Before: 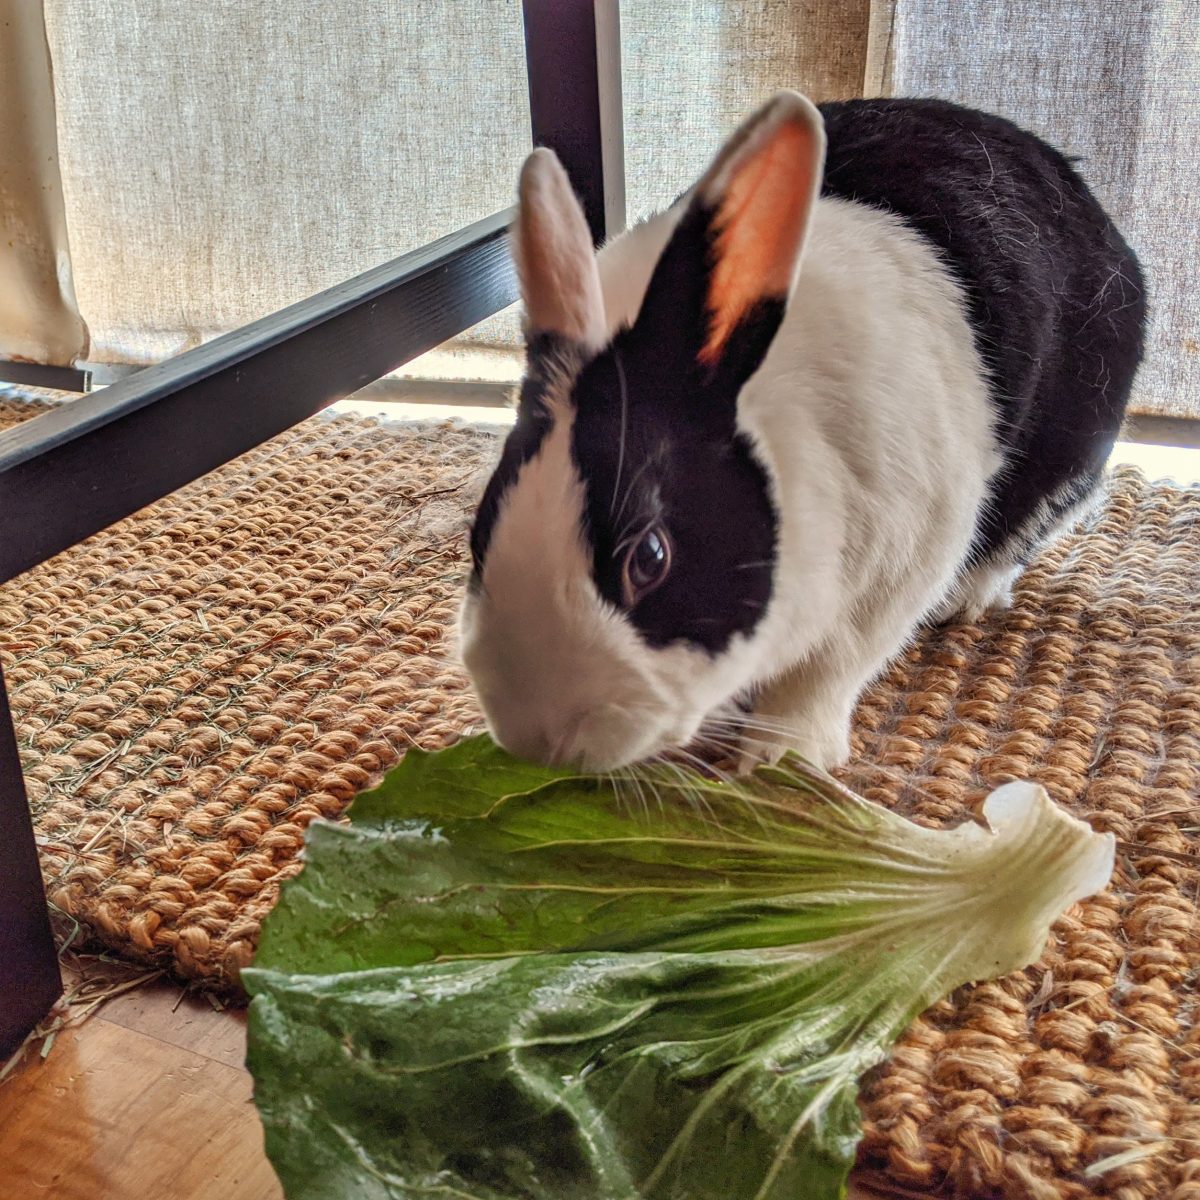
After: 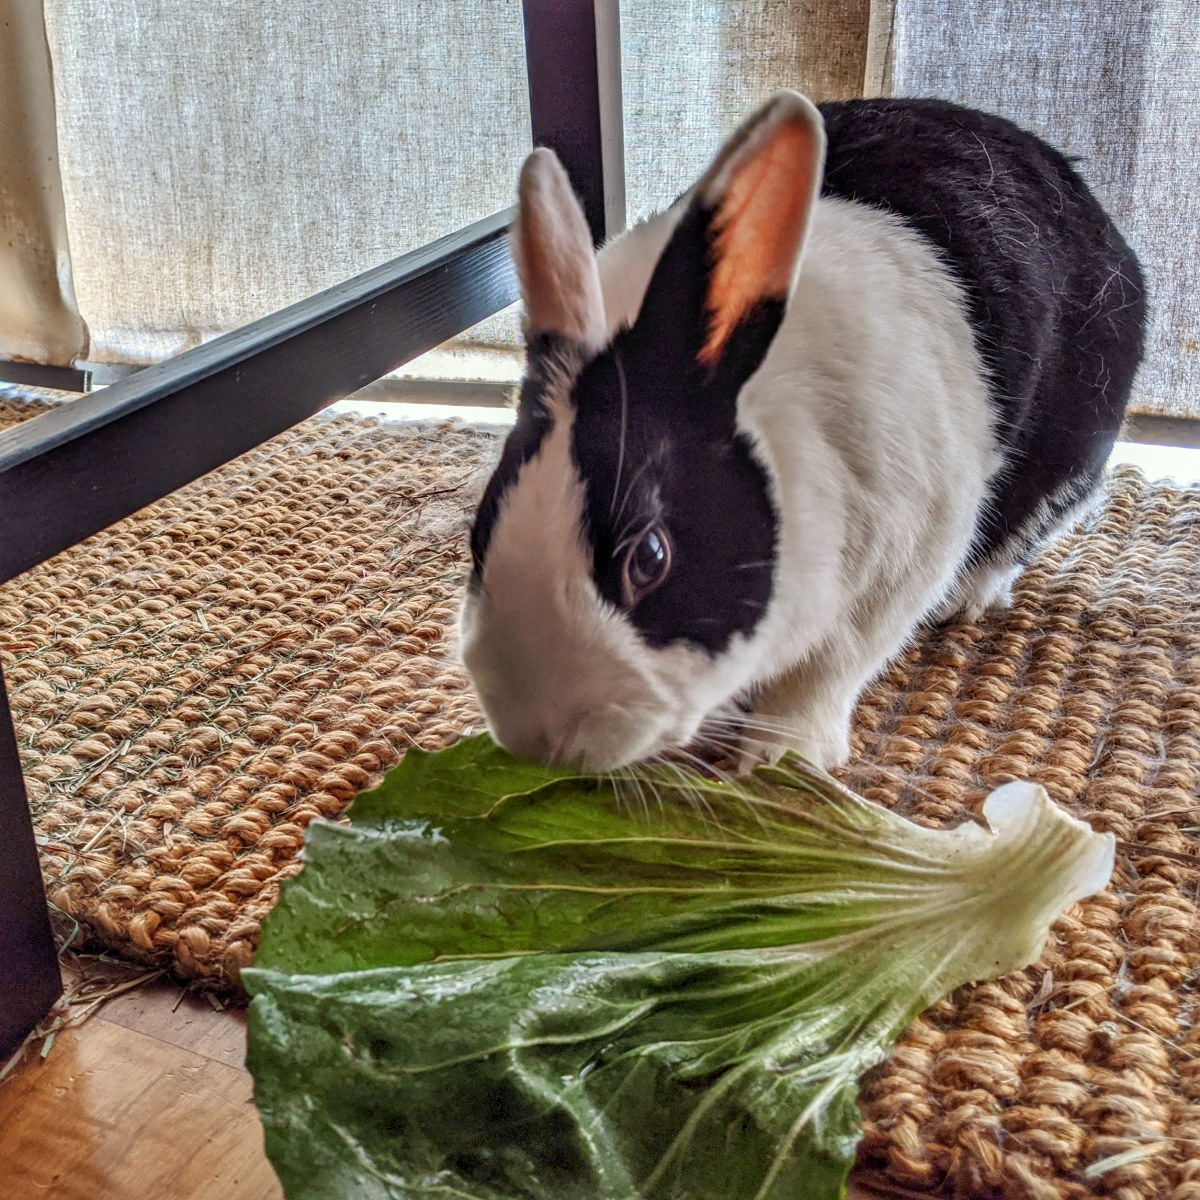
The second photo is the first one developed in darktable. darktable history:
local contrast: on, module defaults
white balance: red 0.967, blue 1.049
